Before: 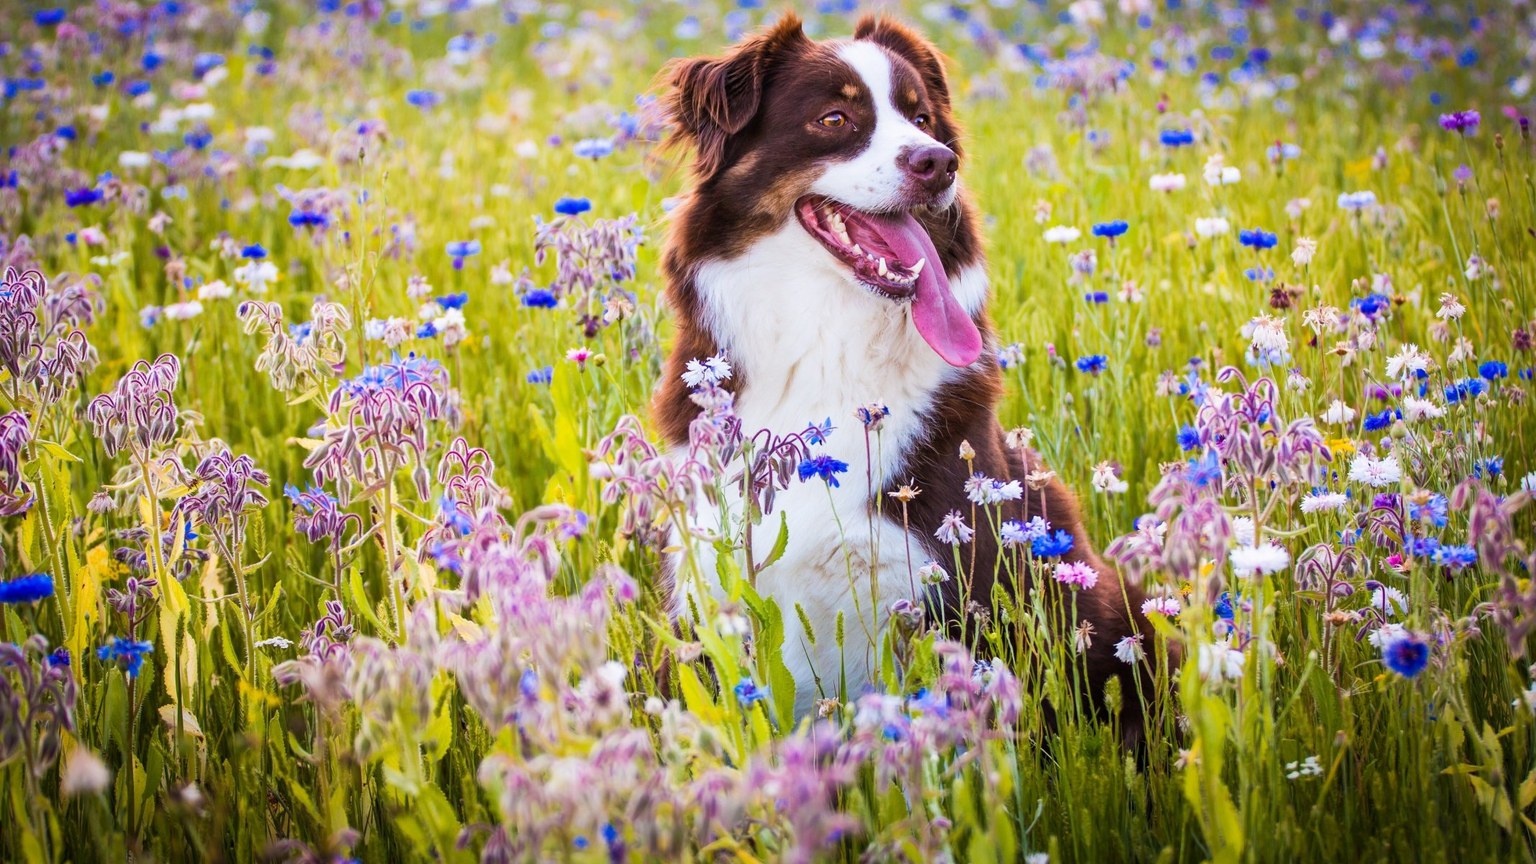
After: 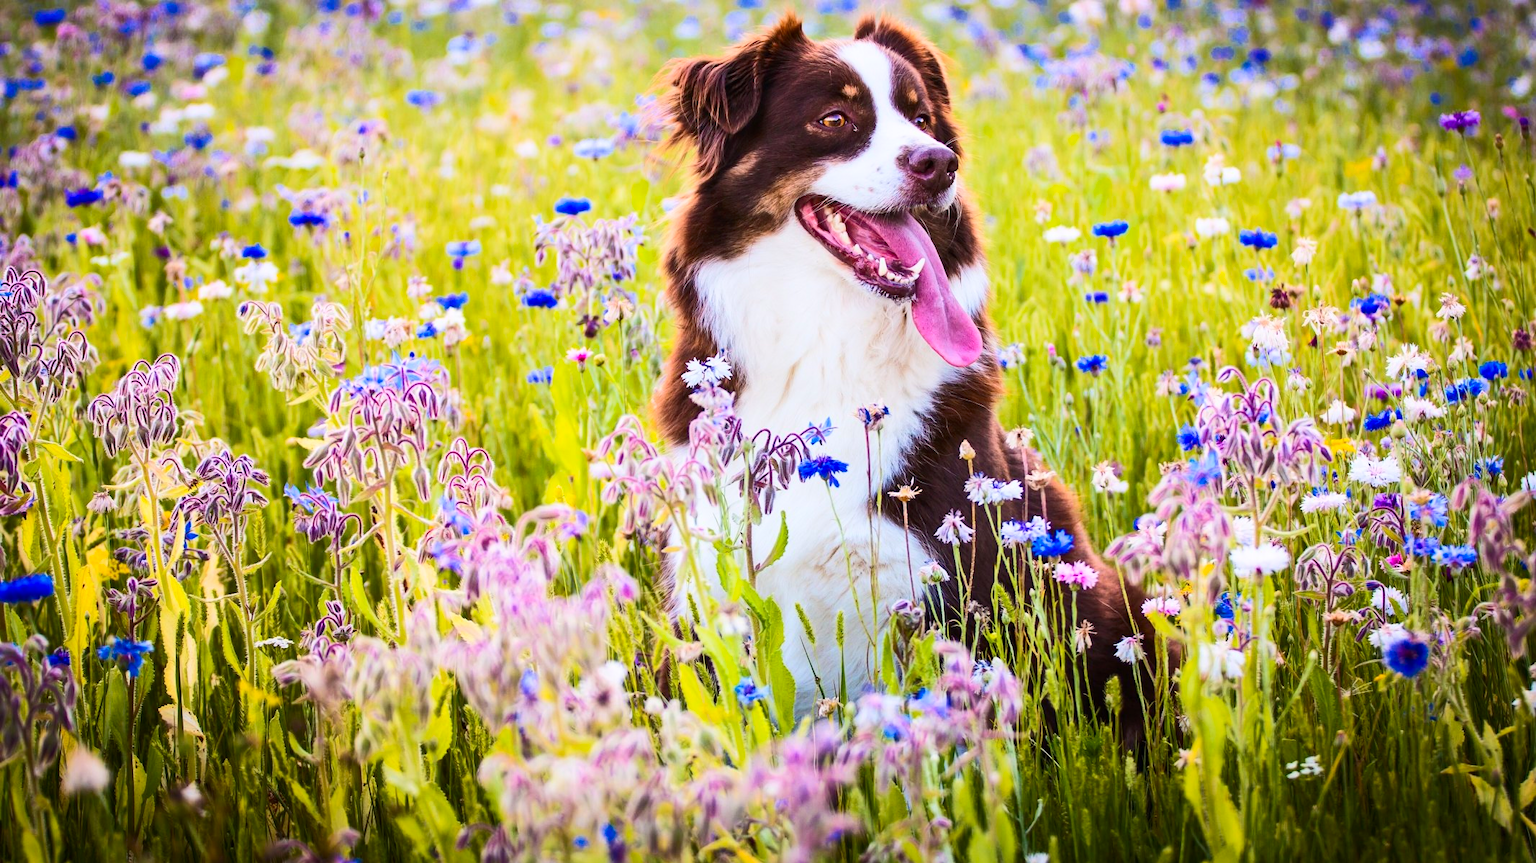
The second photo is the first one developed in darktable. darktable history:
contrast brightness saturation: contrast 0.196, brightness 0.141, saturation 0.149
tone curve: curves: ch0 [(0, 0) (0.003, 0.006) (0.011, 0.01) (0.025, 0.017) (0.044, 0.029) (0.069, 0.043) (0.1, 0.064) (0.136, 0.091) (0.177, 0.128) (0.224, 0.162) (0.277, 0.206) (0.335, 0.258) (0.399, 0.324) (0.468, 0.404) (0.543, 0.499) (0.623, 0.595) (0.709, 0.693) (0.801, 0.786) (0.898, 0.883) (1, 1)], color space Lab, independent channels, preserve colors none
